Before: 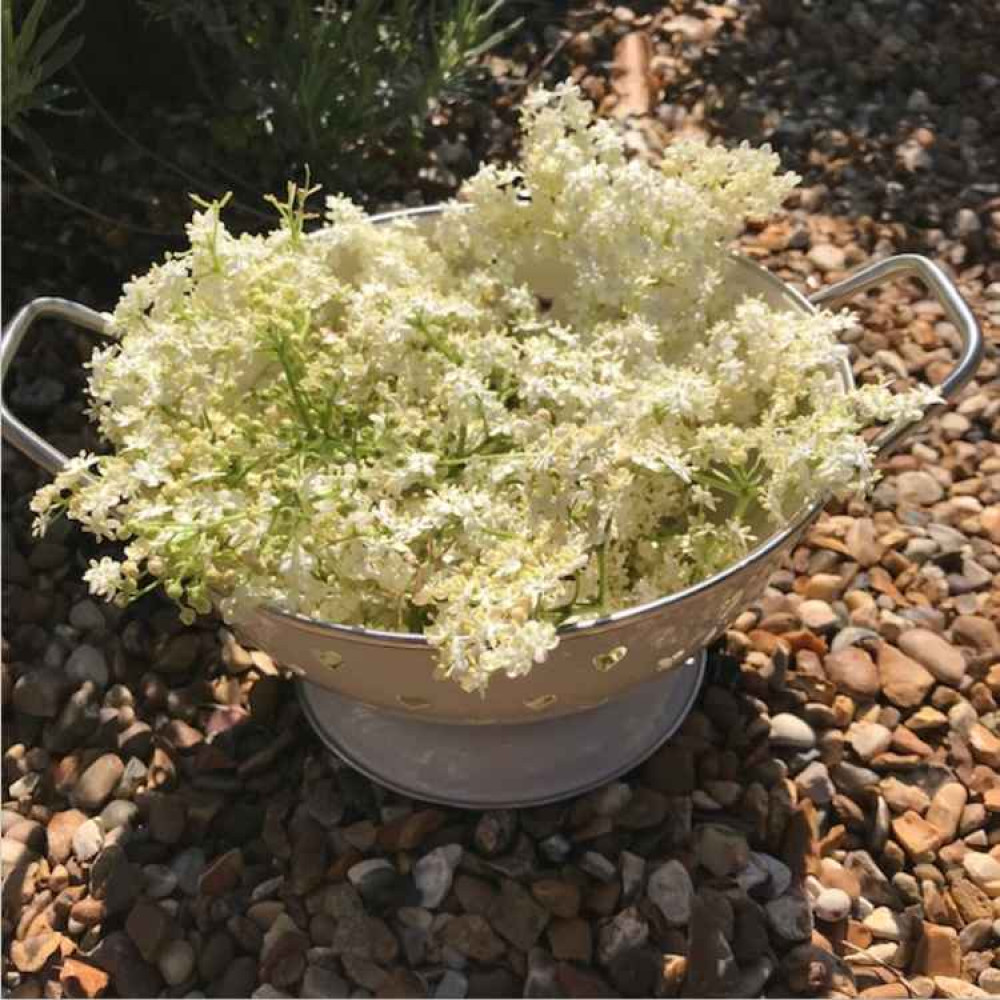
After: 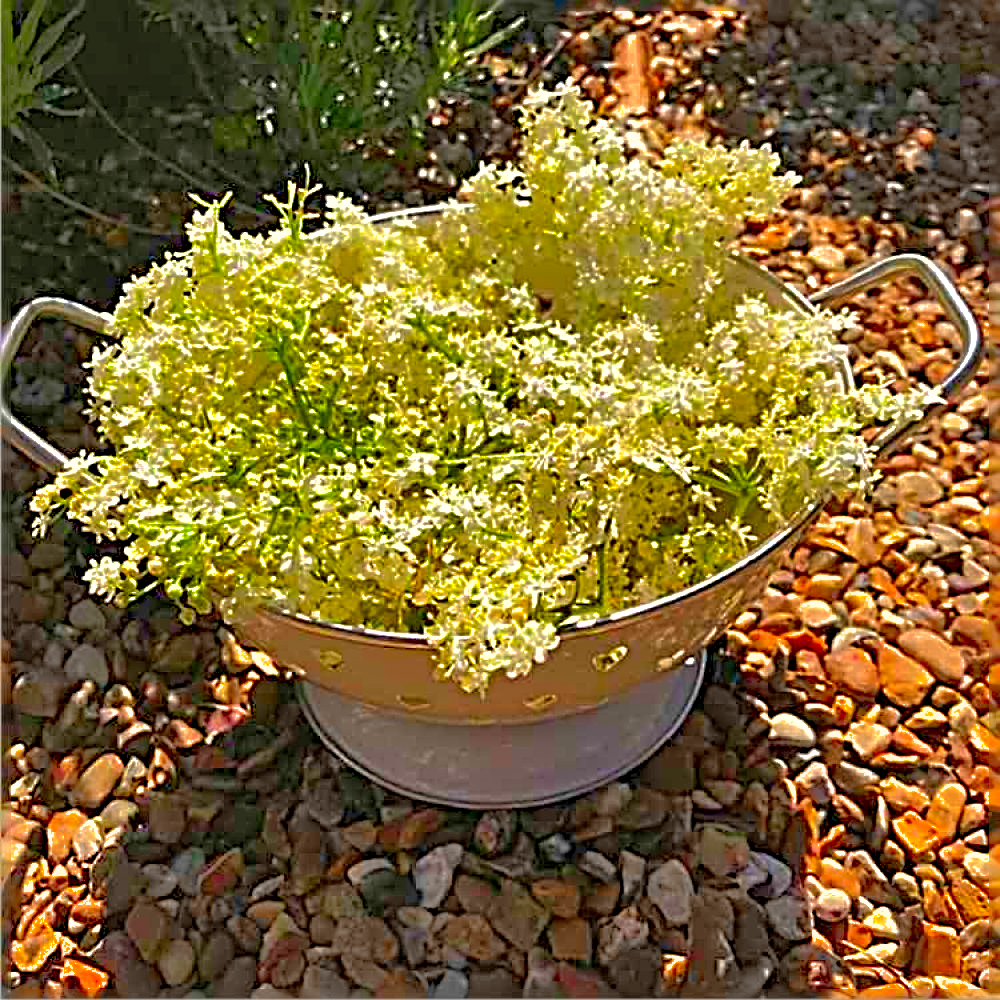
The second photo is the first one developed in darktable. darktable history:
color correction: saturation 2.15
shadows and highlights: shadows 60, highlights -60
sharpen: radius 4.001, amount 2
